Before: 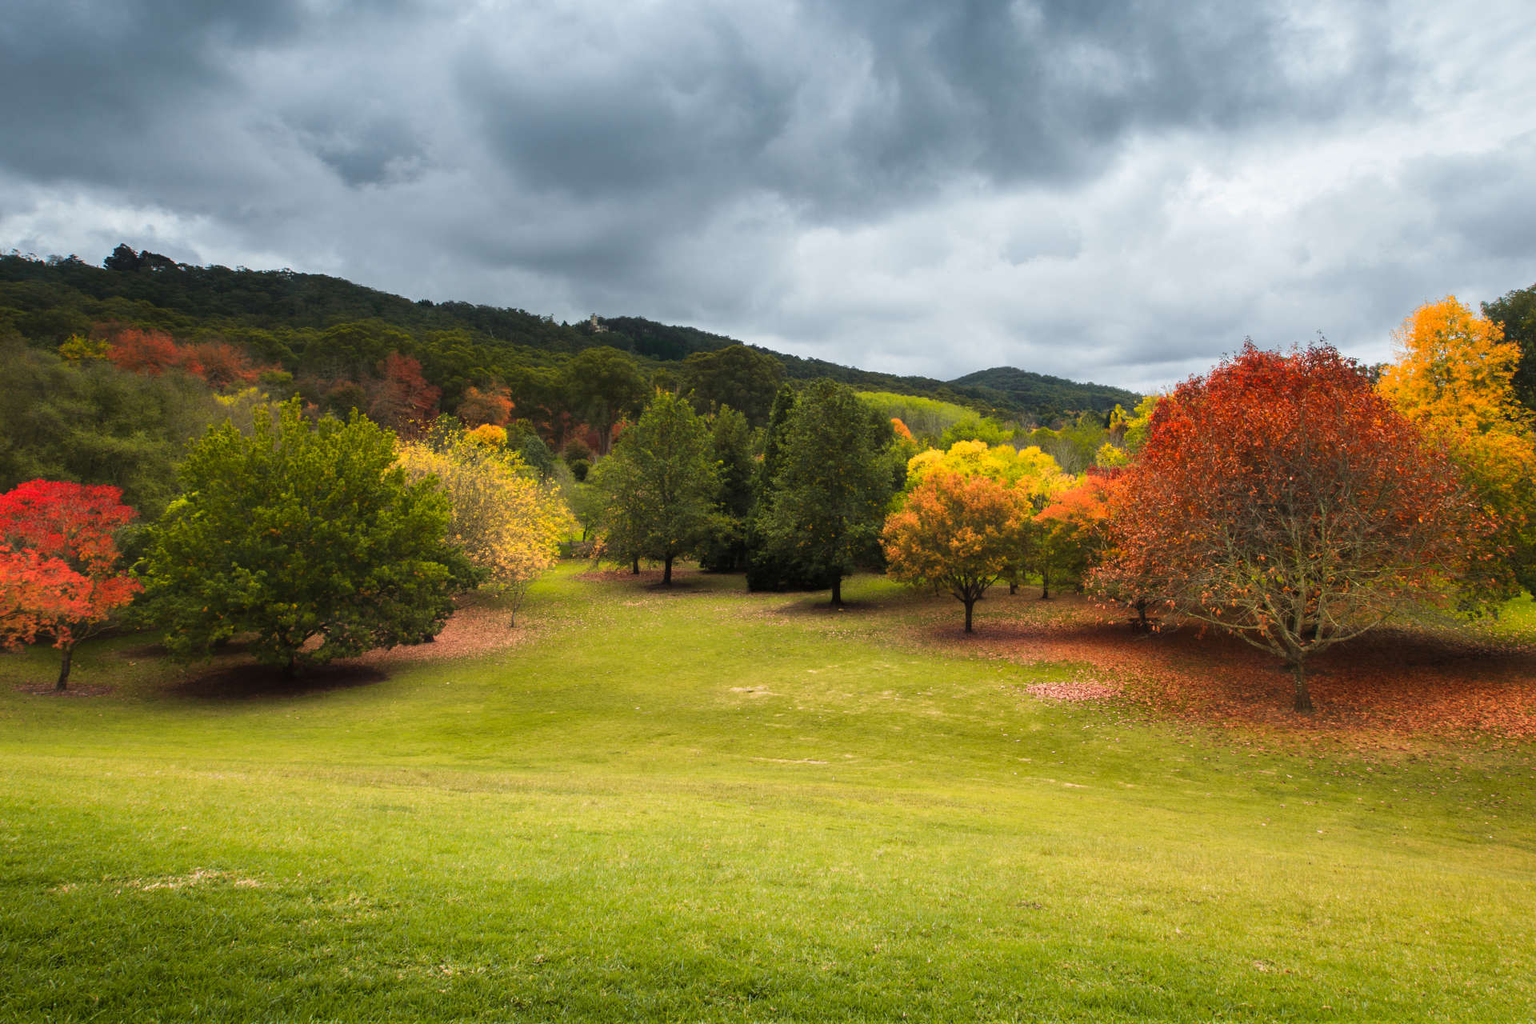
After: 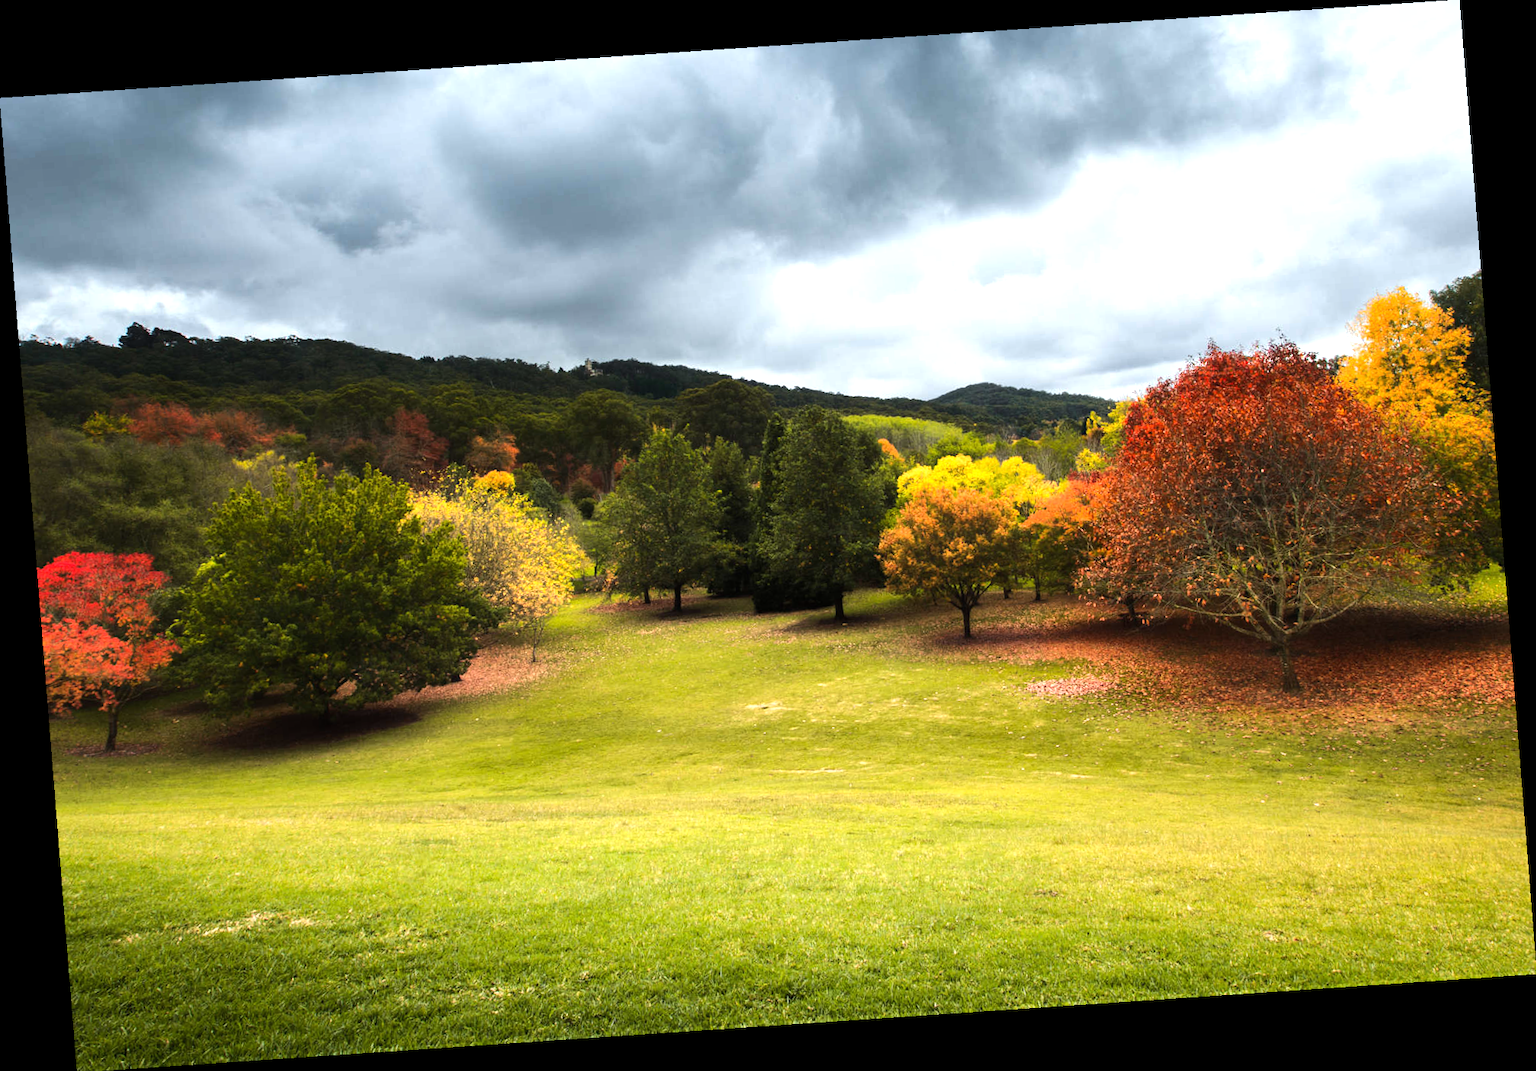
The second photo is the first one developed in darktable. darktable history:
tone equalizer: -8 EV -0.75 EV, -7 EV -0.7 EV, -6 EV -0.6 EV, -5 EV -0.4 EV, -3 EV 0.4 EV, -2 EV 0.6 EV, -1 EV 0.7 EV, +0 EV 0.75 EV, edges refinement/feathering 500, mask exposure compensation -1.57 EV, preserve details no
rotate and perspective: rotation -4.2°, shear 0.006, automatic cropping off
